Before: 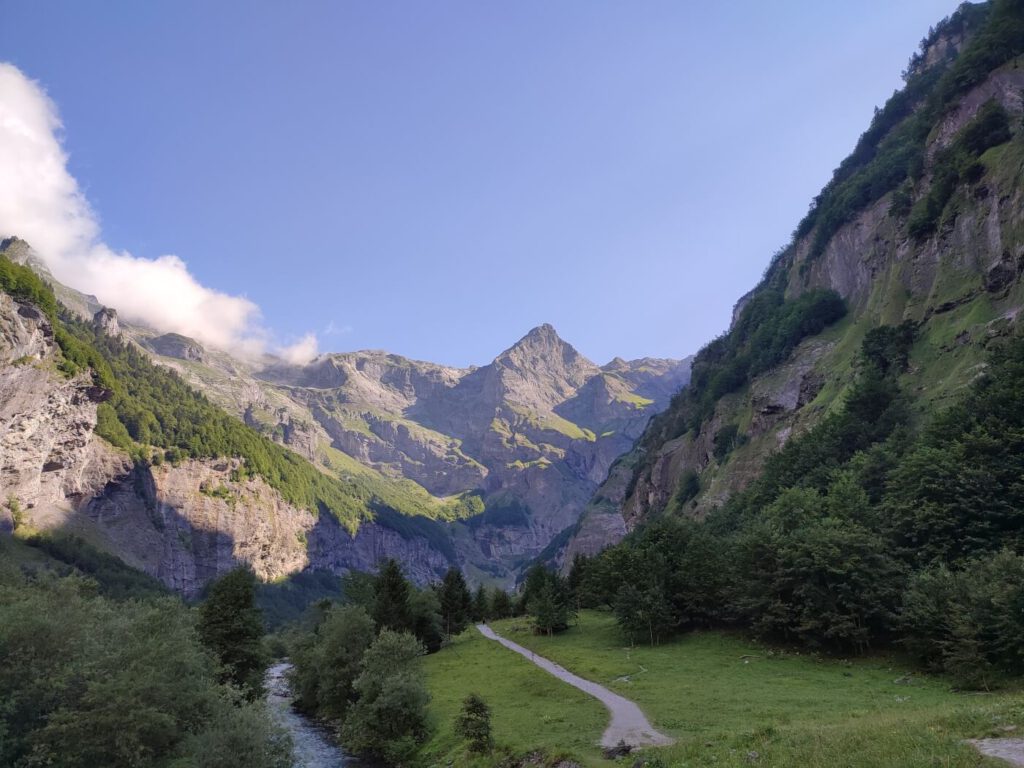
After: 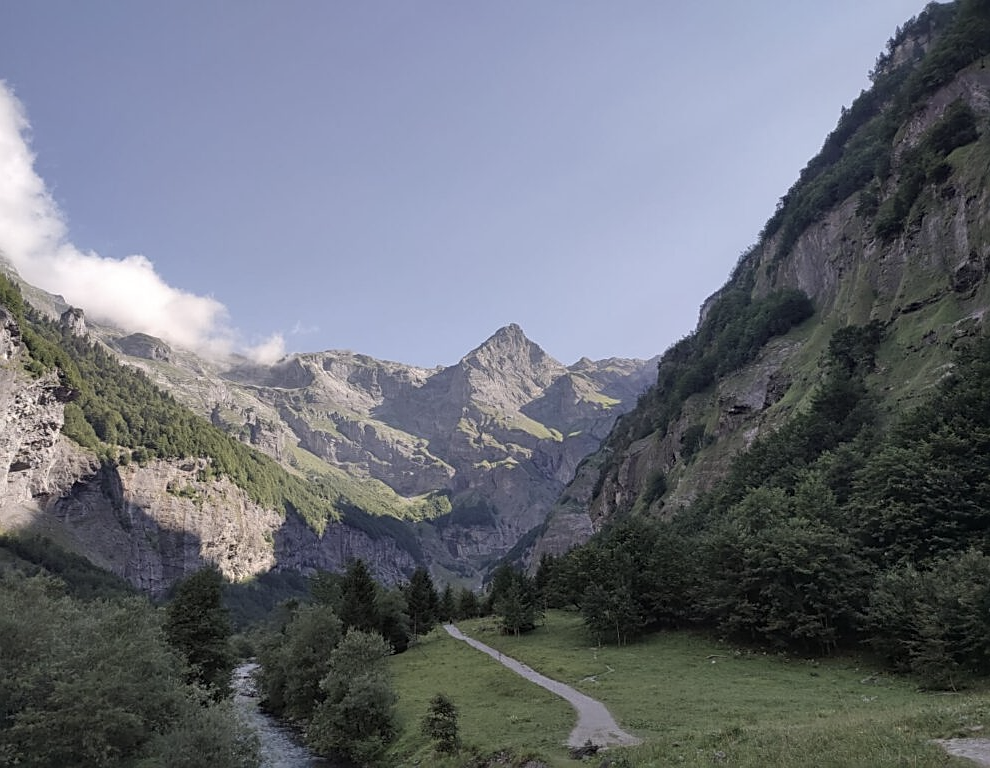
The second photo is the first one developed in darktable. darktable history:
shadows and highlights: shadows 4.1, highlights -17.6, soften with gaussian
sharpen: on, module defaults
crop and rotate: left 3.238%
color correction: saturation 0.57
